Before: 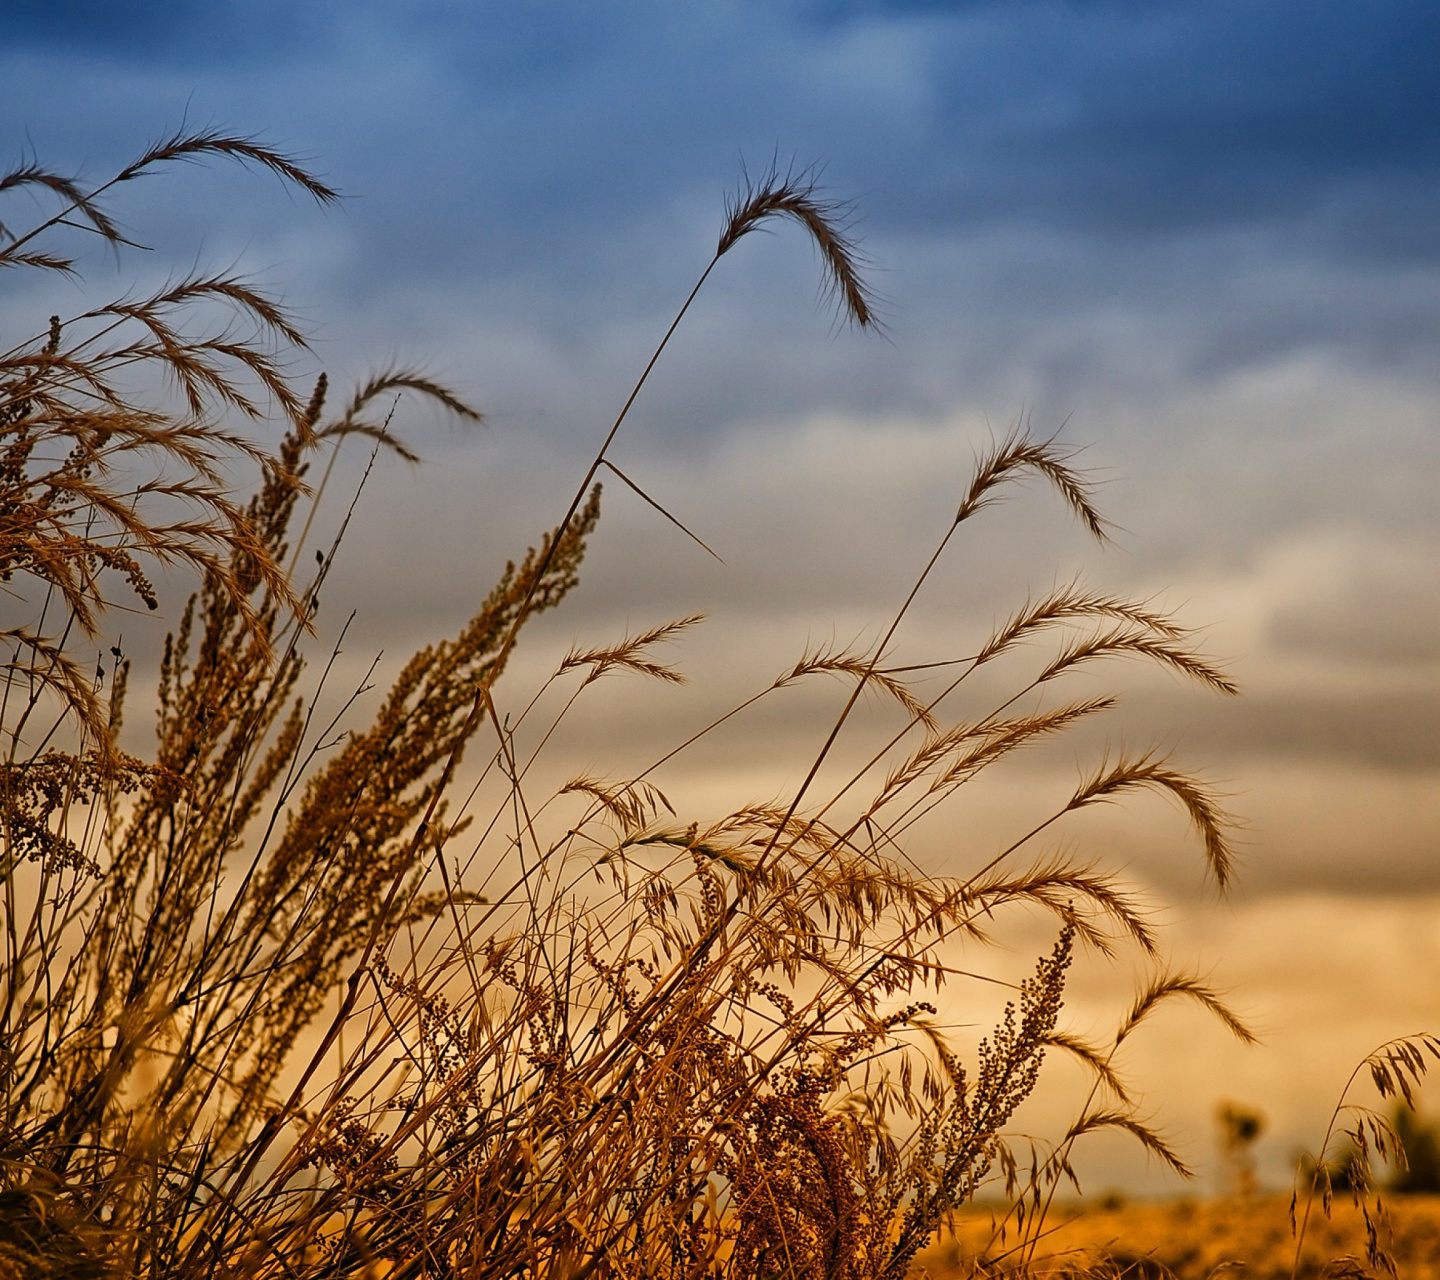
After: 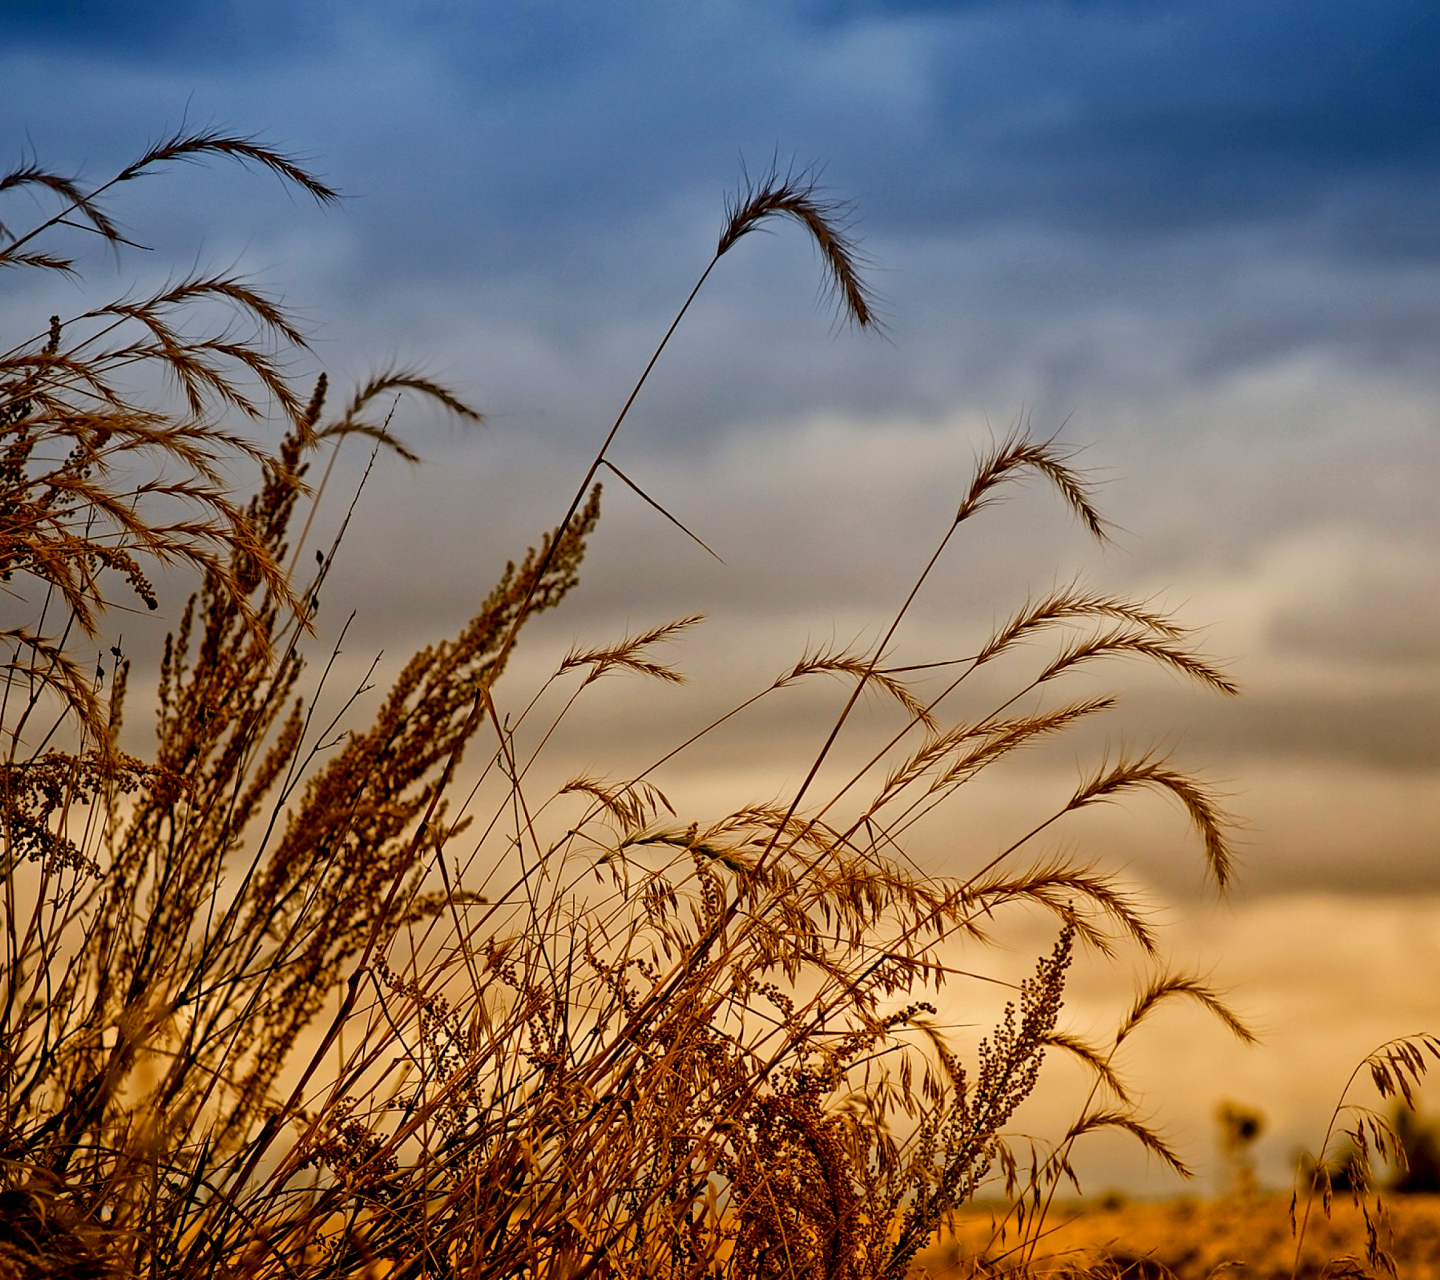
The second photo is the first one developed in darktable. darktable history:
exposure: black level correction 0.009, exposure 0.016 EV, compensate exposure bias true, compensate highlight preservation false
